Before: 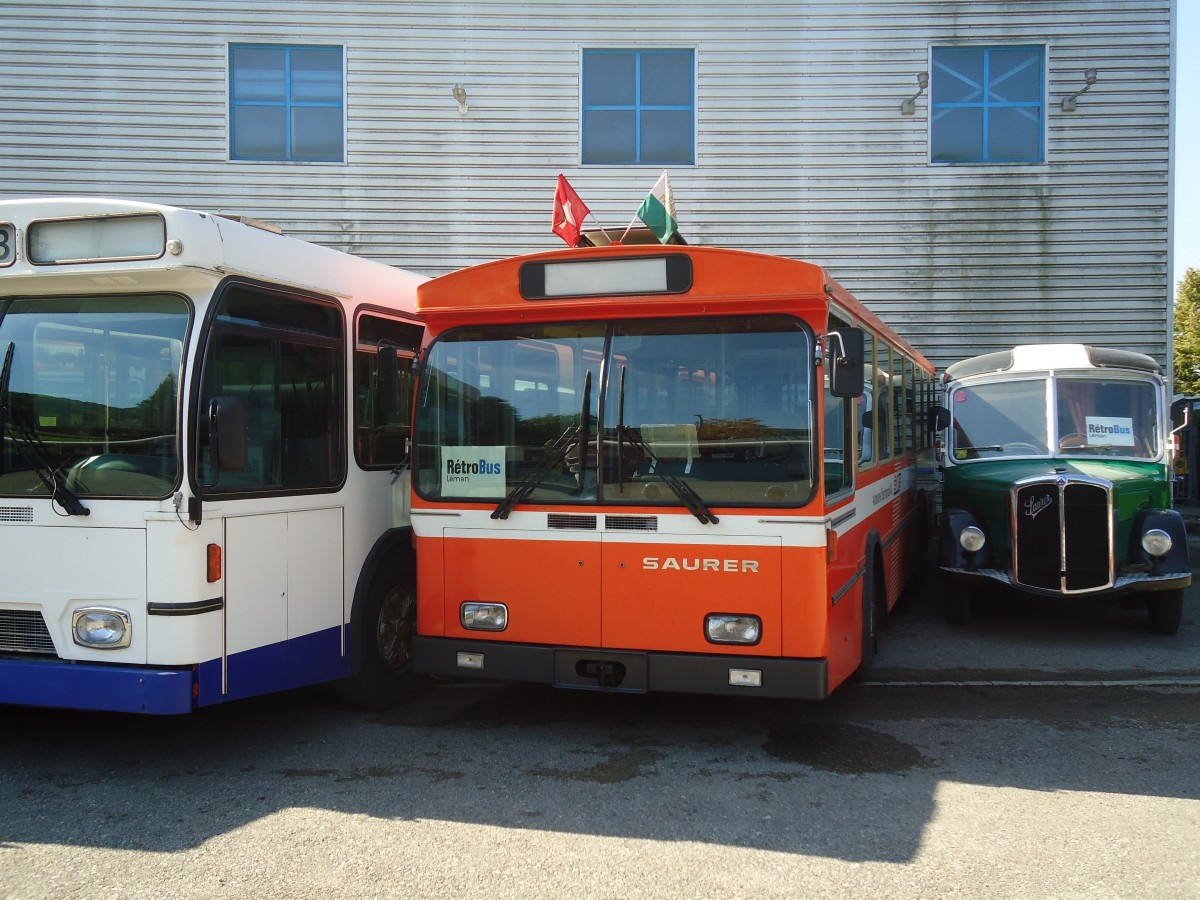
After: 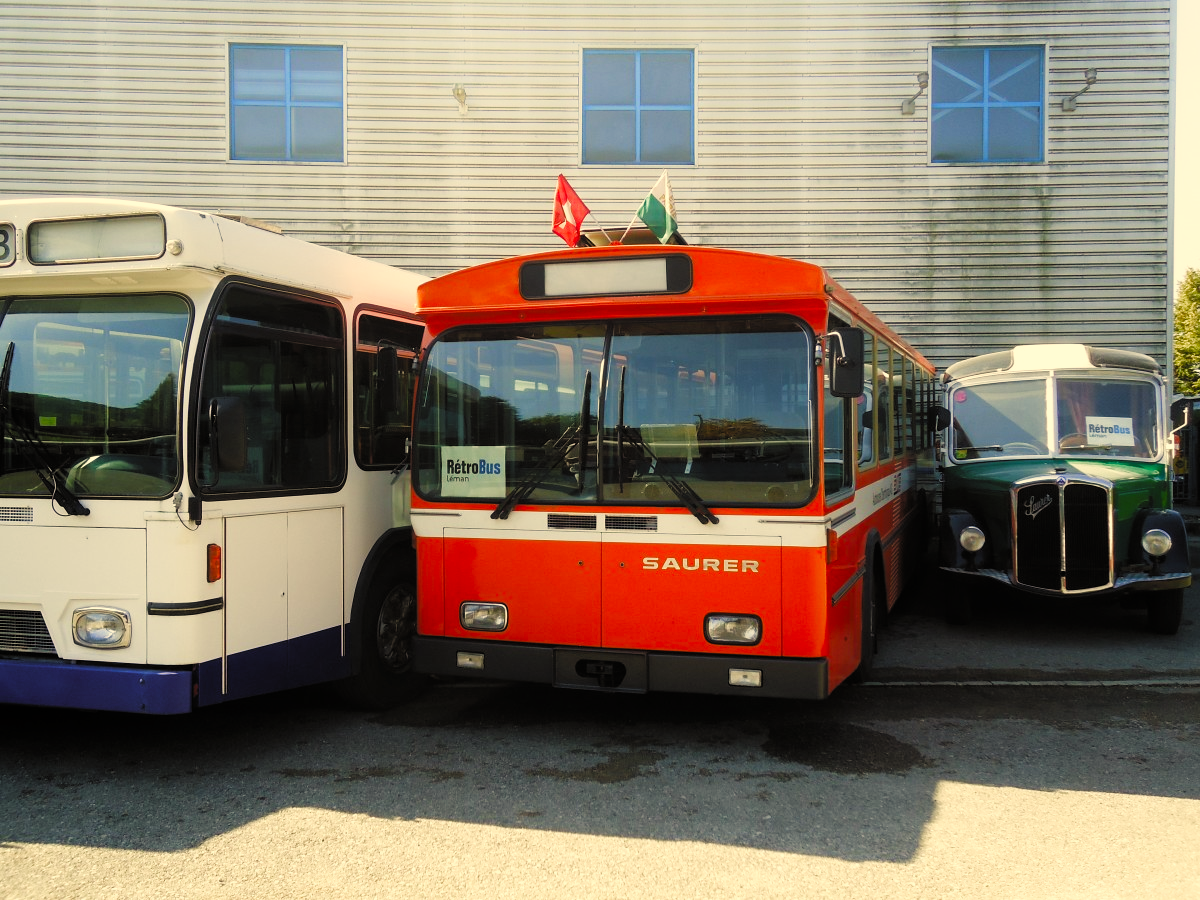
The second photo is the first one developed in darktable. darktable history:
filmic: grey point source 18, black point source -8.65, white point source 2.45, grey point target 18, white point target 100, output power 2.2, latitude stops 2, contrast 1.5, saturation 100, global saturation 100
shadows and highlights: shadows -40.15, highlights 62.88, soften with gaussian
contrast brightness saturation: contrast 0.07, brightness 0.08, saturation 0.18
color correction: highlights a* 2.72, highlights b* 22.8
